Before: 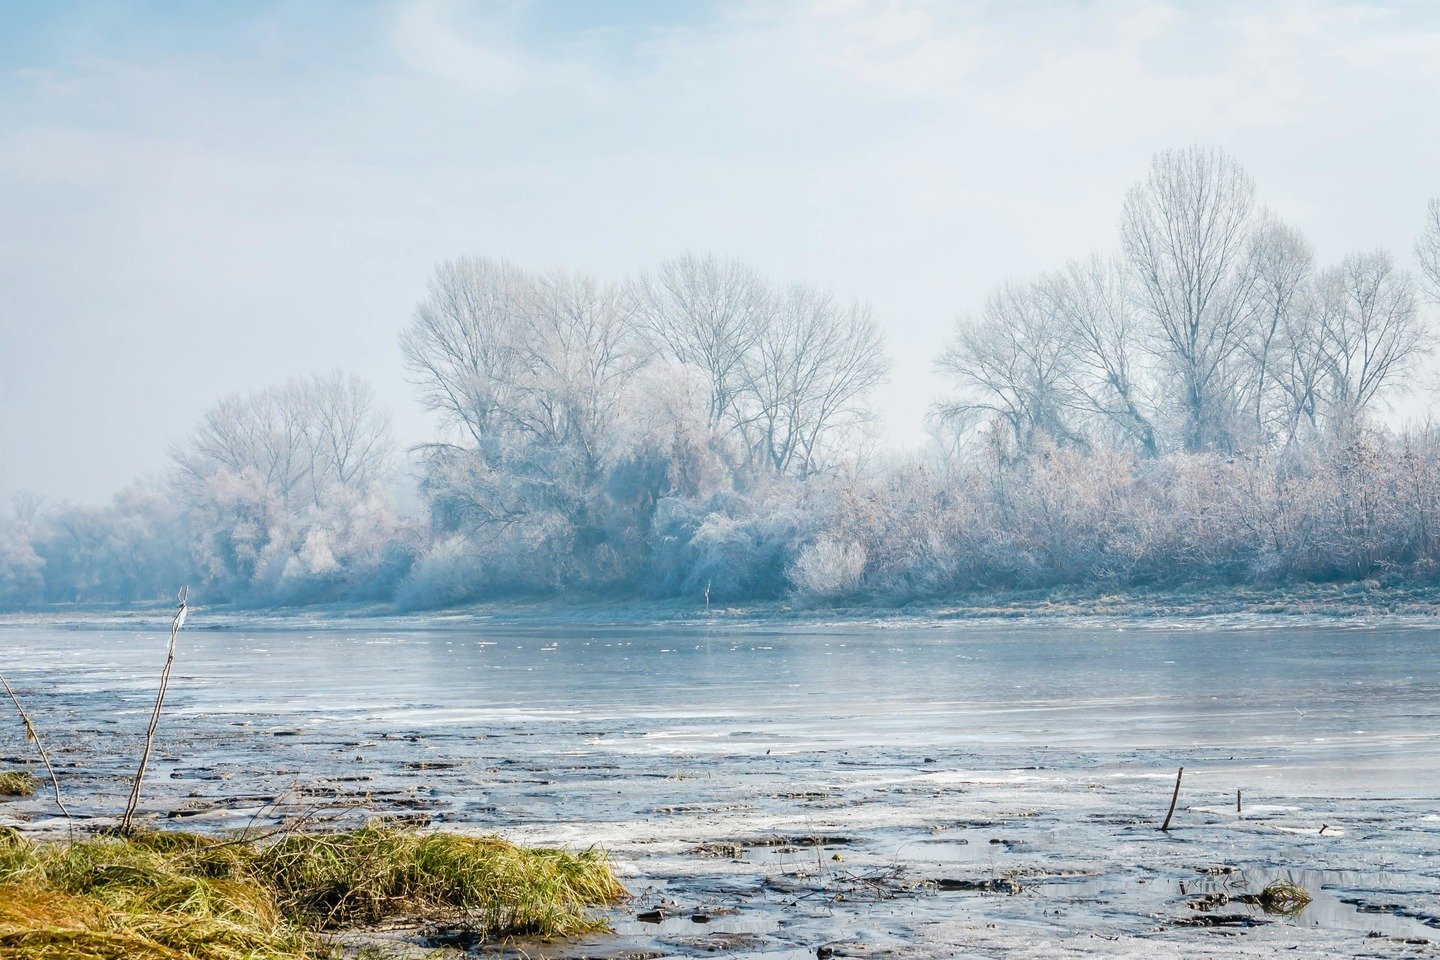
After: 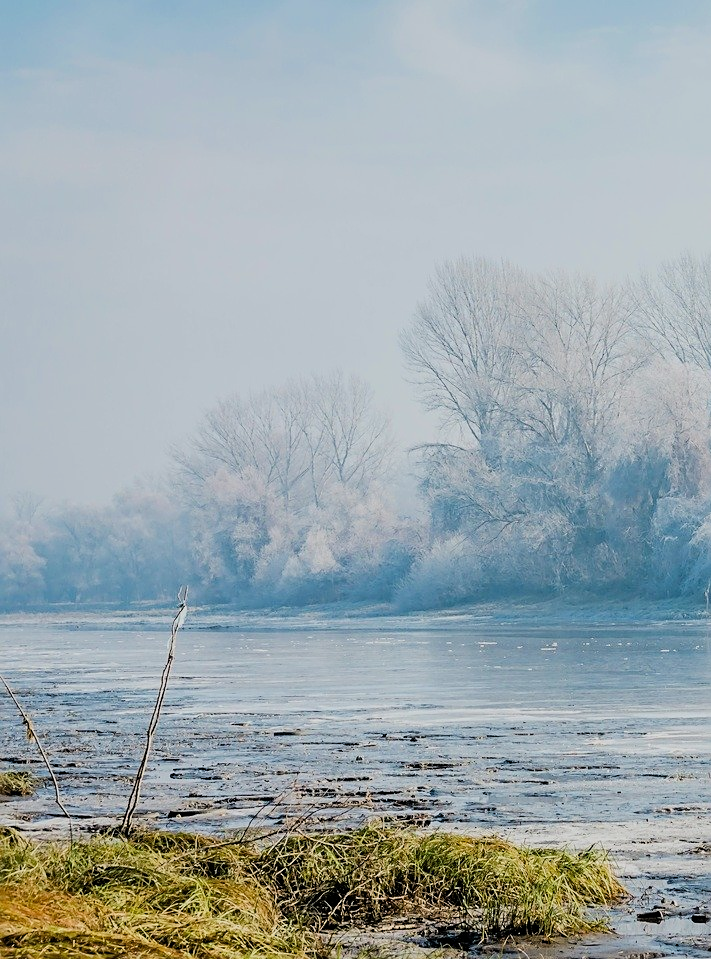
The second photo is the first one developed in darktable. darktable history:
filmic rgb: black relative exposure -7.65 EV, white relative exposure 4.56 EV, threshold 3.04 EV, hardness 3.61, color science v6 (2022), enable highlight reconstruction true
crop and rotate: left 0.02%, top 0%, right 50.582%
sharpen: on, module defaults
